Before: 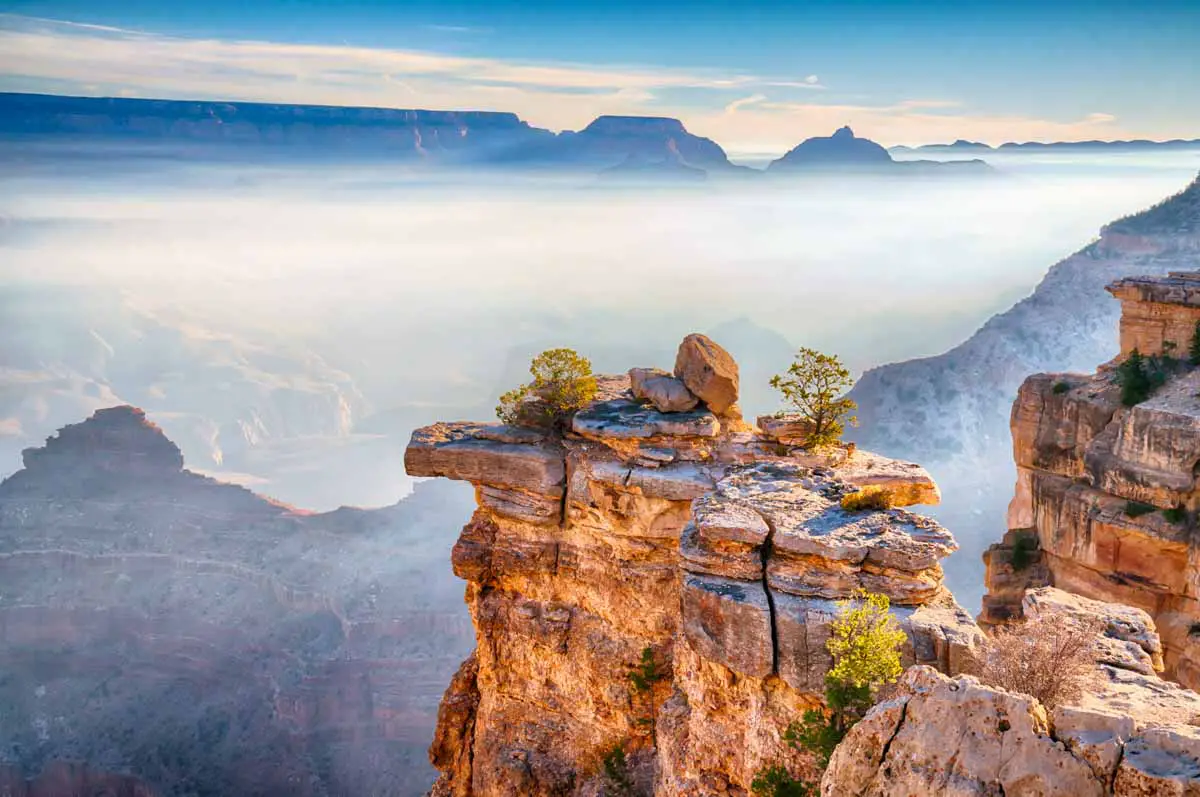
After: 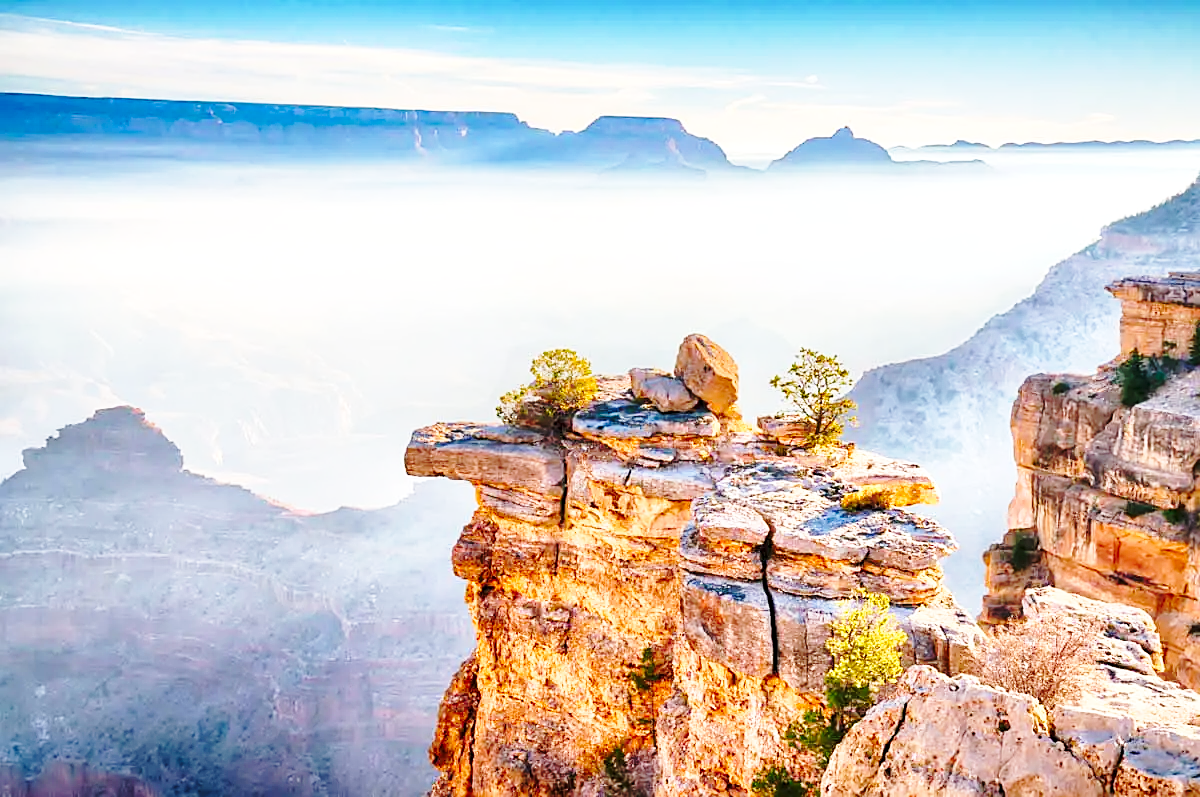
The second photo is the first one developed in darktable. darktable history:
sharpen: on, module defaults
base curve: curves: ch0 [(0, 0) (0.032, 0.037) (0.105, 0.228) (0.435, 0.76) (0.856, 0.983) (1, 1)], preserve colors none
exposure: exposure 0.2 EV, compensate highlight preservation false
